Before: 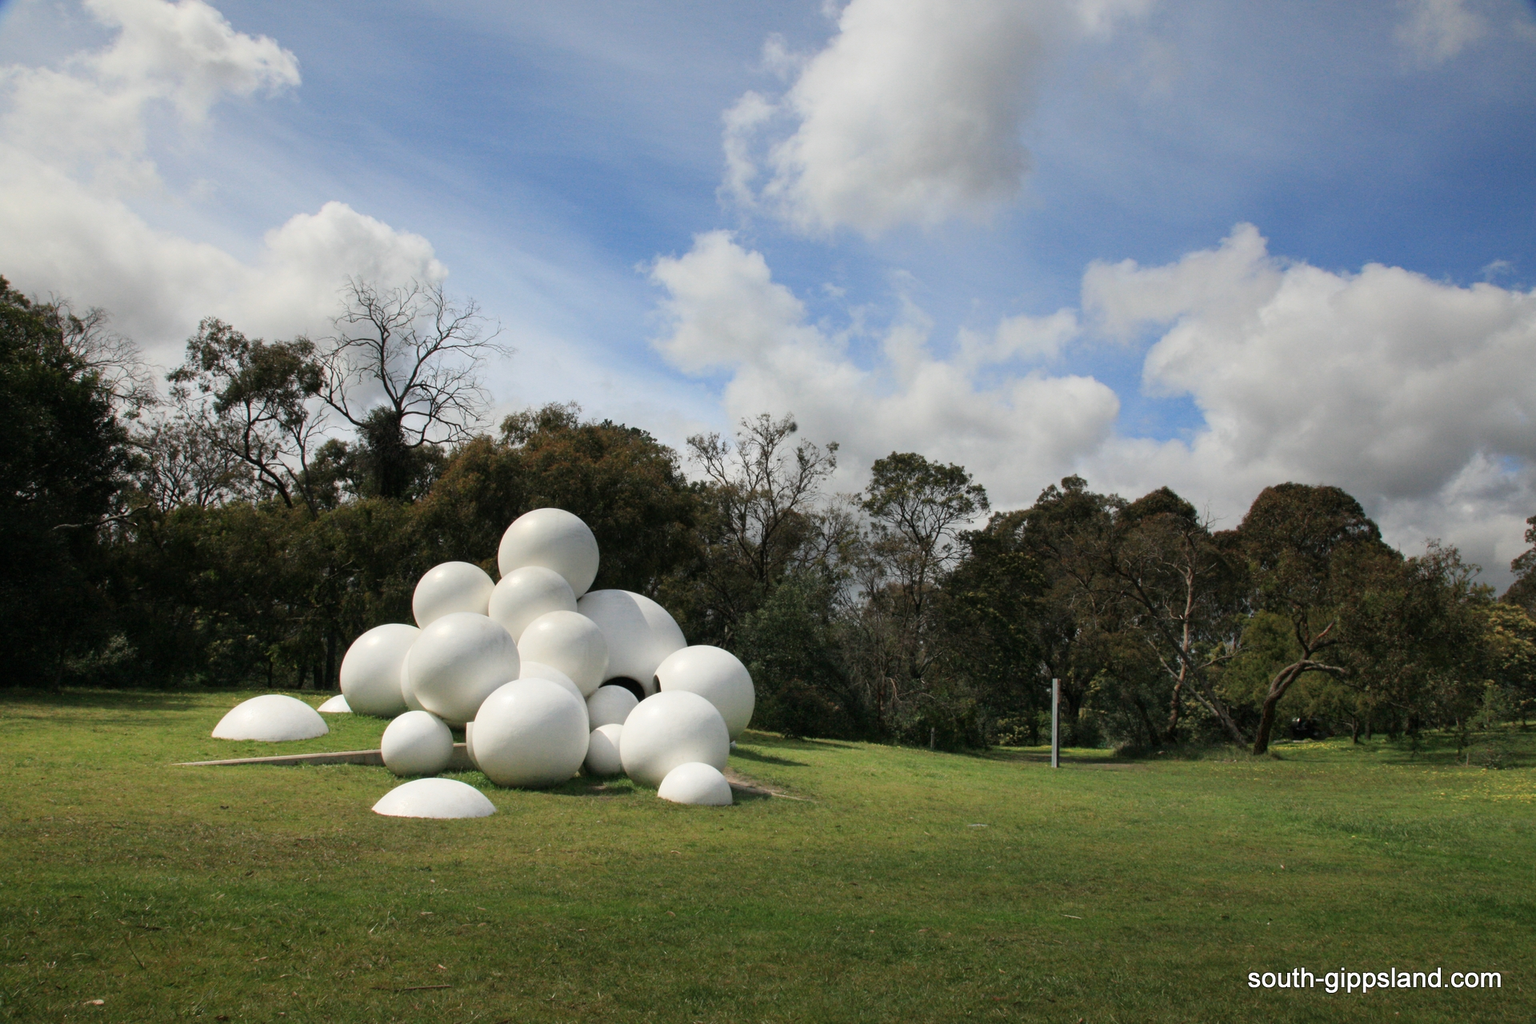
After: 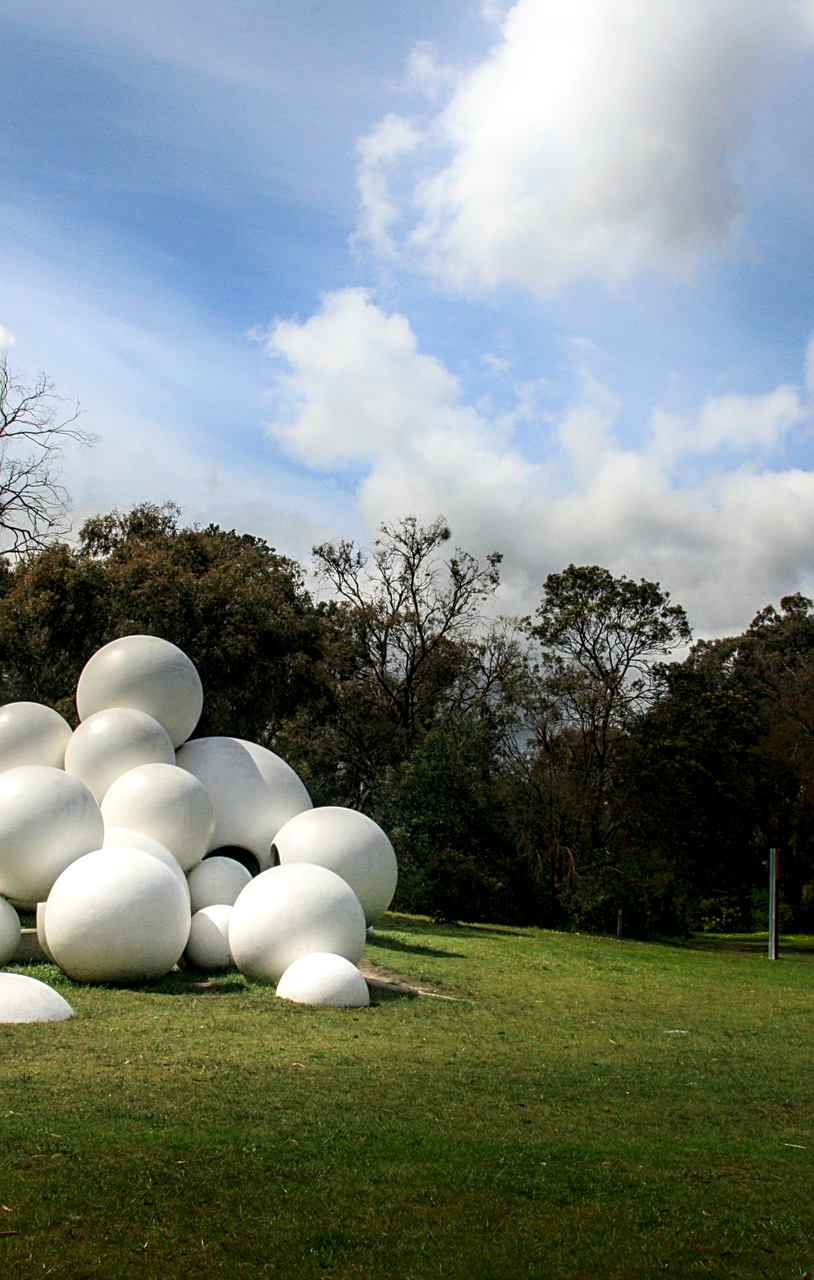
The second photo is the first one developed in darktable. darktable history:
exposure: exposure -0.044 EV, compensate highlight preservation false
shadows and highlights: shadows -89.96, highlights 89.53, soften with gaussian
velvia: on, module defaults
crop: left 28.477%, right 29.099%
local contrast: detail 160%
sharpen: on, module defaults
